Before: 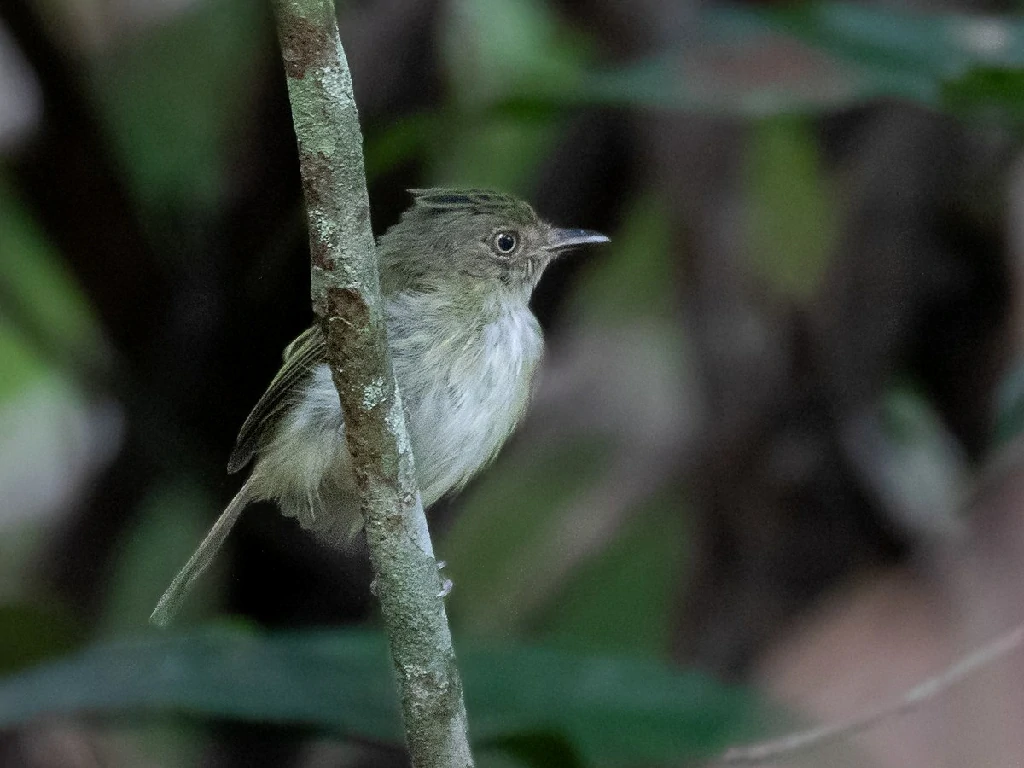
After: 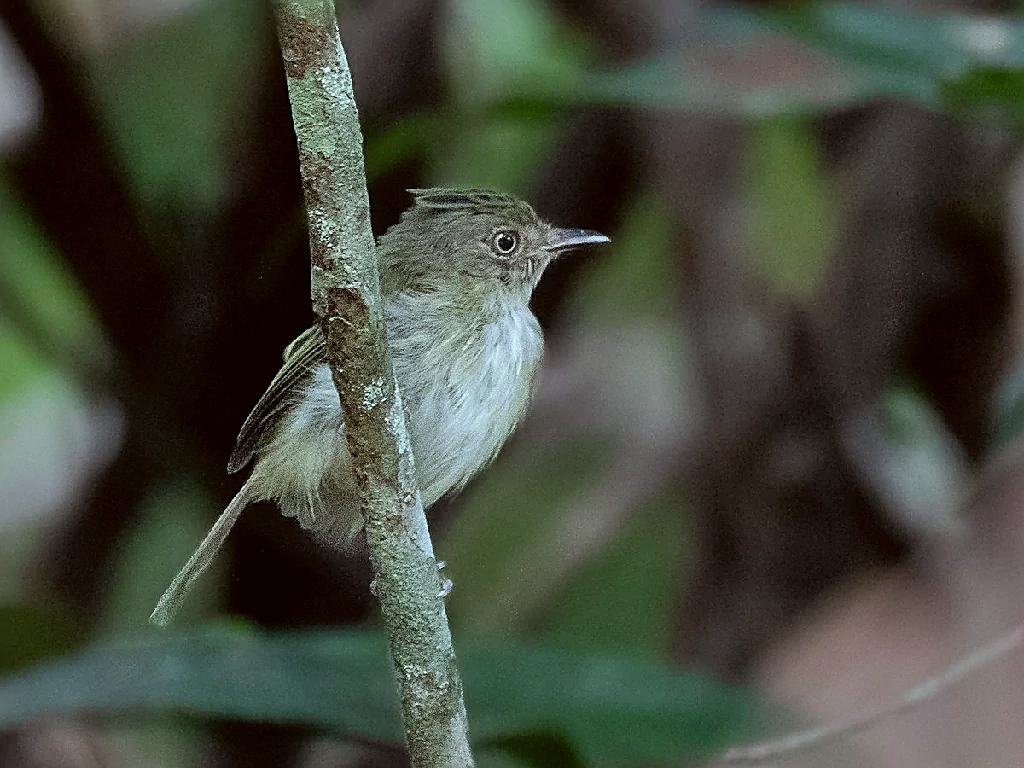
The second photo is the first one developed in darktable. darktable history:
shadows and highlights: radius 106.1, shadows 44.18, highlights -66.45, low approximation 0.01, soften with gaussian
sharpen: amount 0.753
color correction: highlights a* -5.12, highlights b* -3.08, shadows a* 3.86, shadows b* 4.5
